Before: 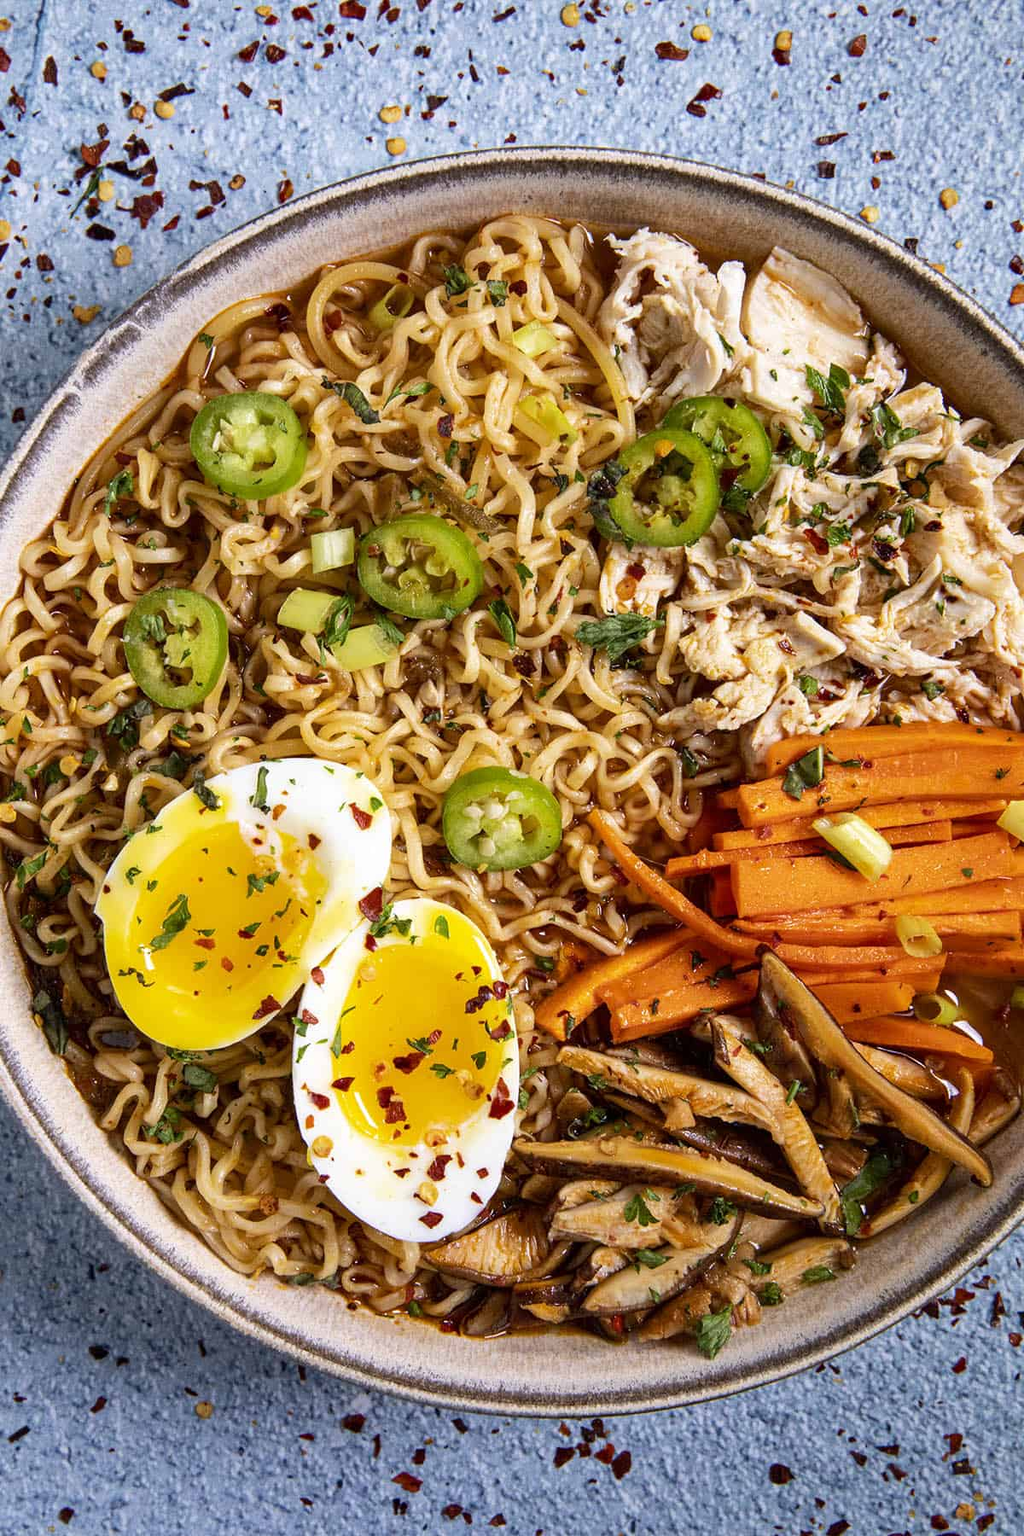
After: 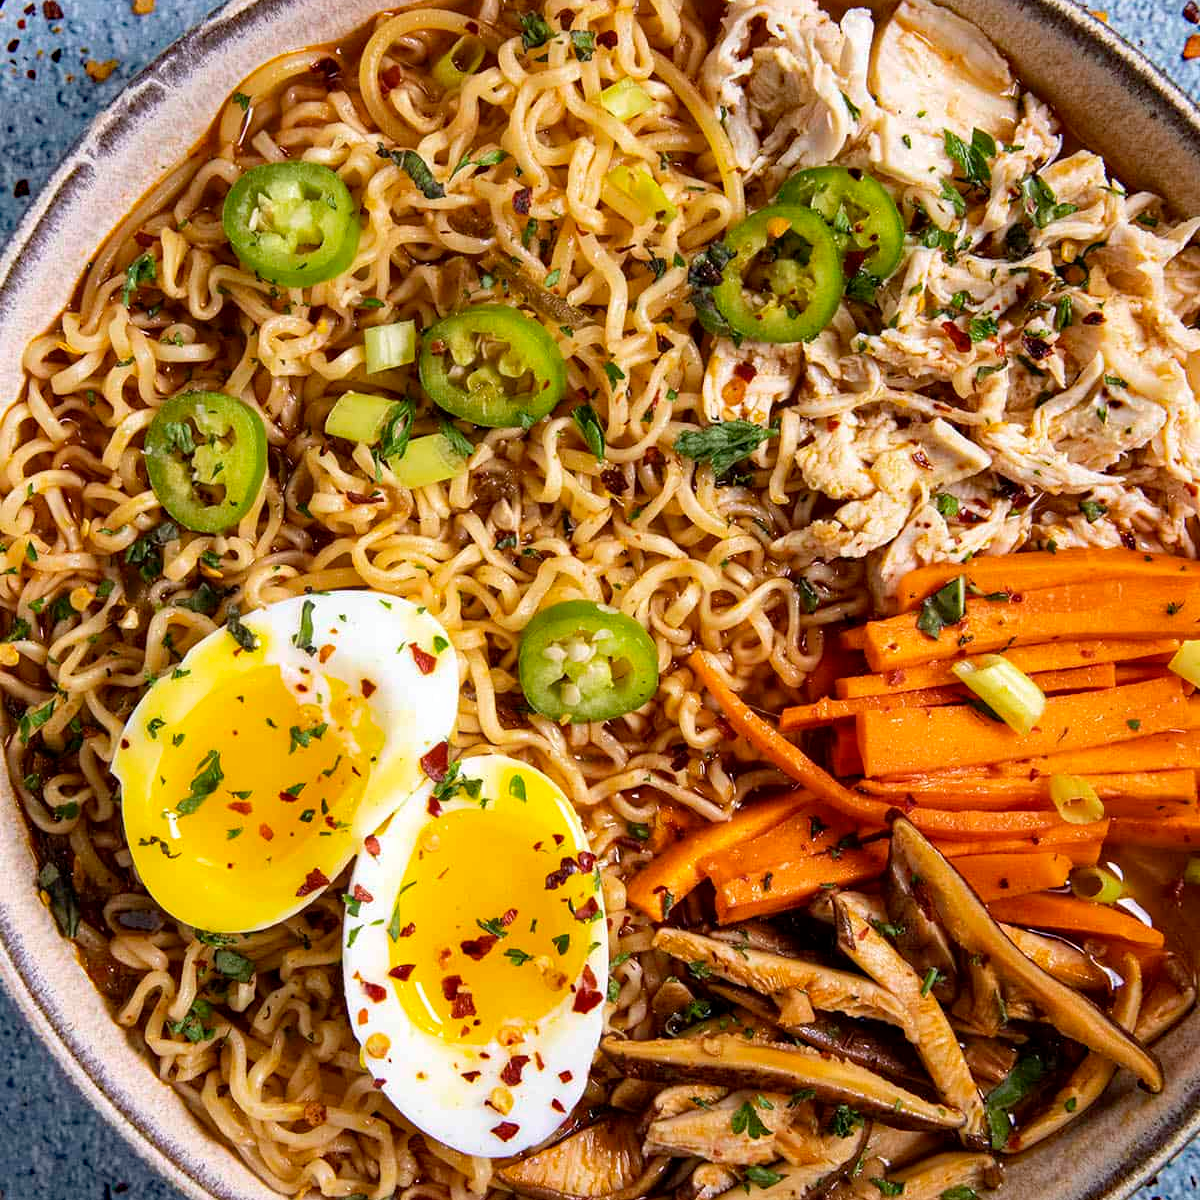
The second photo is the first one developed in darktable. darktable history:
haze removal: strength 0.288, distance 0.255, compatibility mode true, adaptive false
crop: top 16.568%, bottom 16.749%
levels: mode automatic, black 0.043%, levels [0.044, 0.475, 0.791]
color calibration: illuminant same as pipeline (D50), adaptation XYZ, x 0.346, y 0.358, temperature 5015.02 K
